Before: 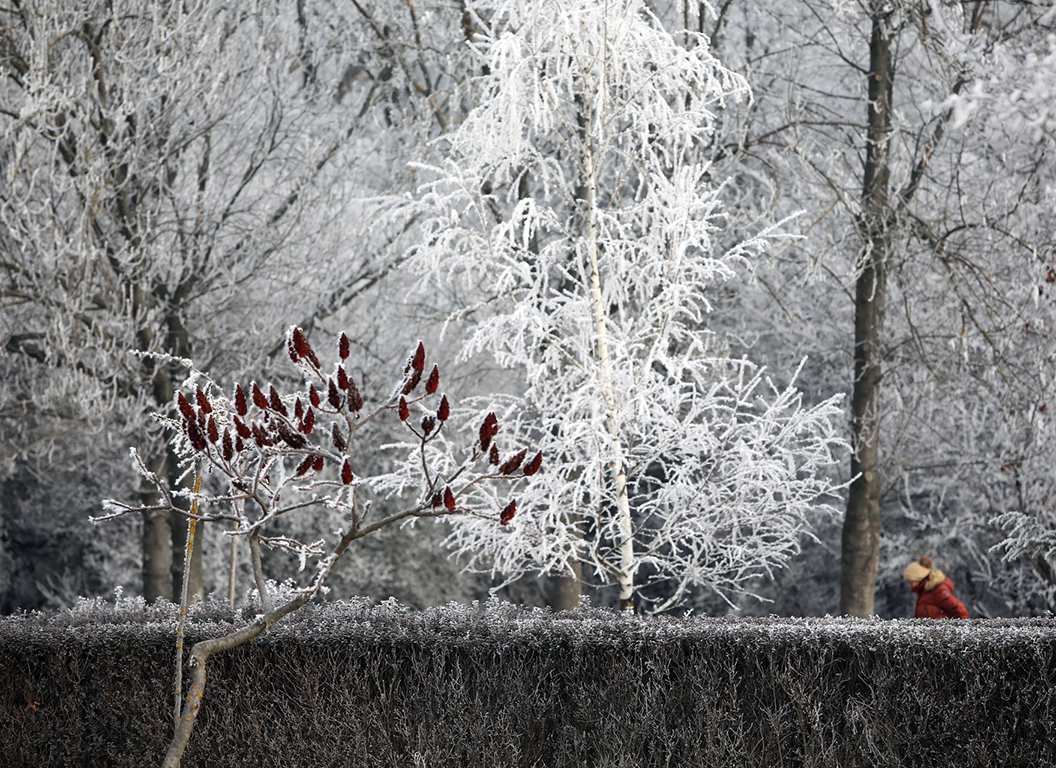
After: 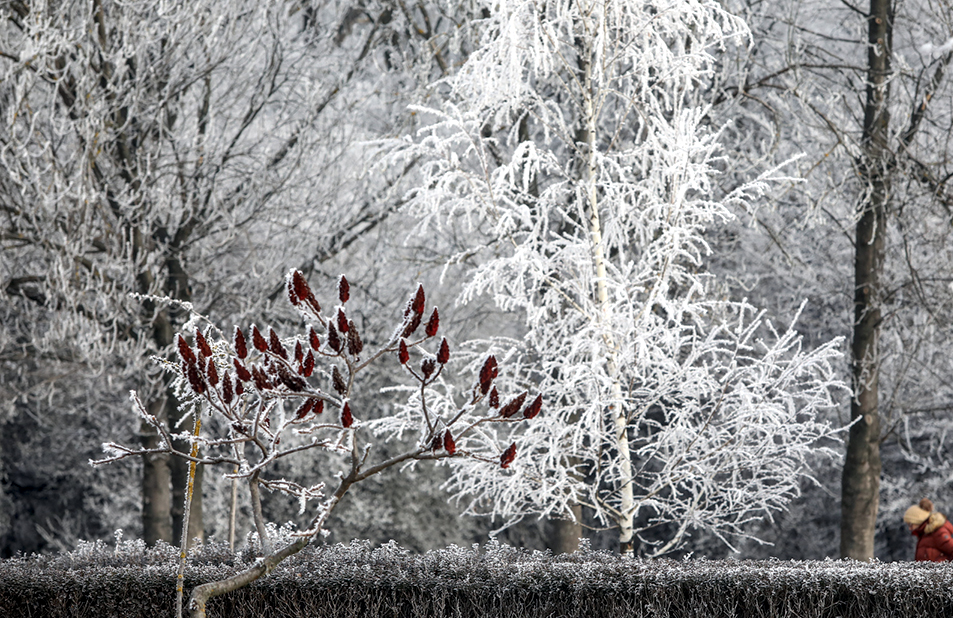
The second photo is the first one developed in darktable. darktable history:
crop: top 7.49%, right 9.717%, bottom 11.943%
local contrast: detail 130%
